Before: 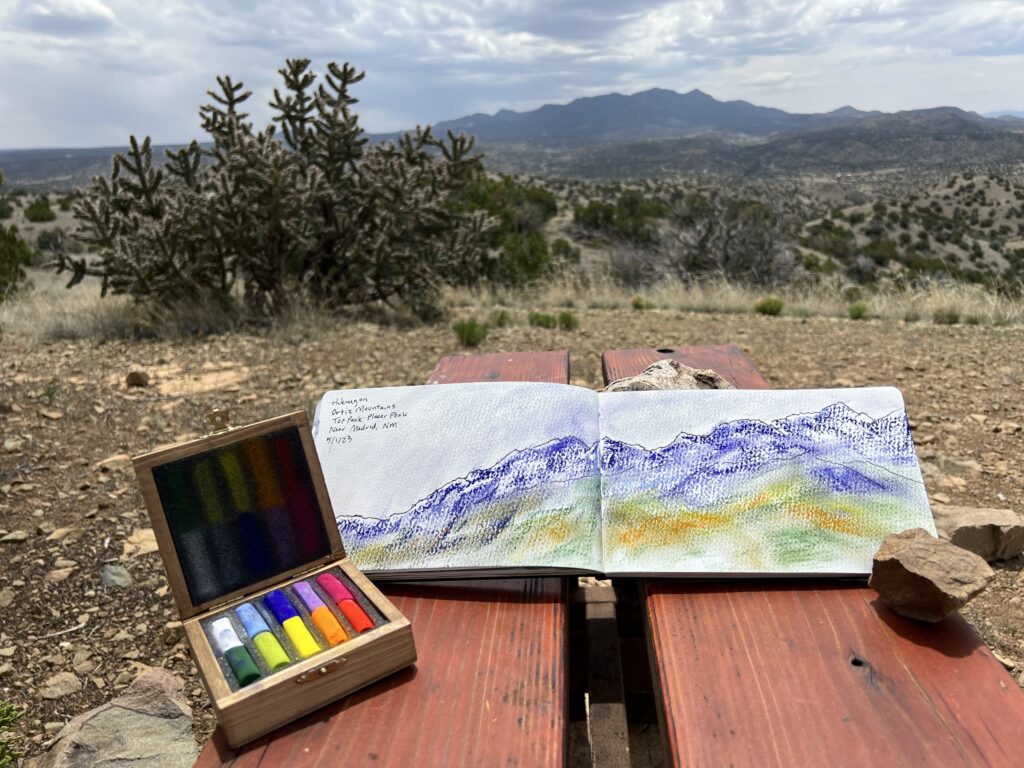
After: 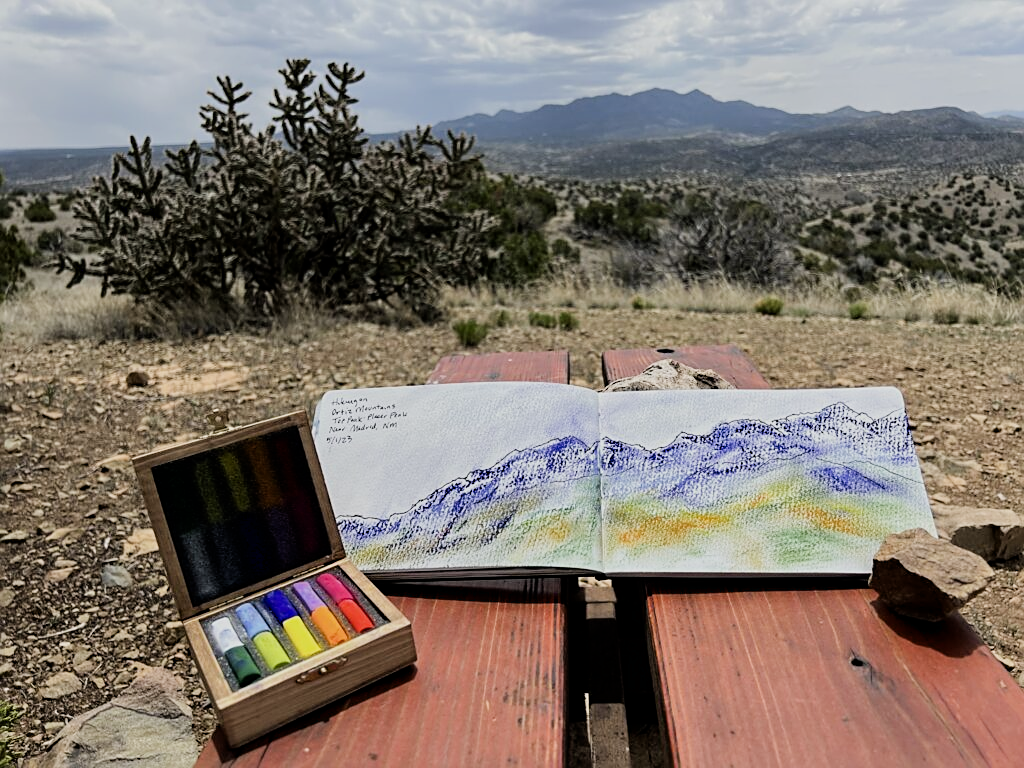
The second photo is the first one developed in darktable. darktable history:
contrast equalizer: octaves 7, y [[0.6 ×6], [0.55 ×6], [0 ×6], [0 ×6], [0 ×6]], mix 0.15
filmic rgb: black relative exposure -7.65 EV, white relative exposure 4.56 EV, hardness 3.61, contrast 1.05
sharpen: on, module defaults
